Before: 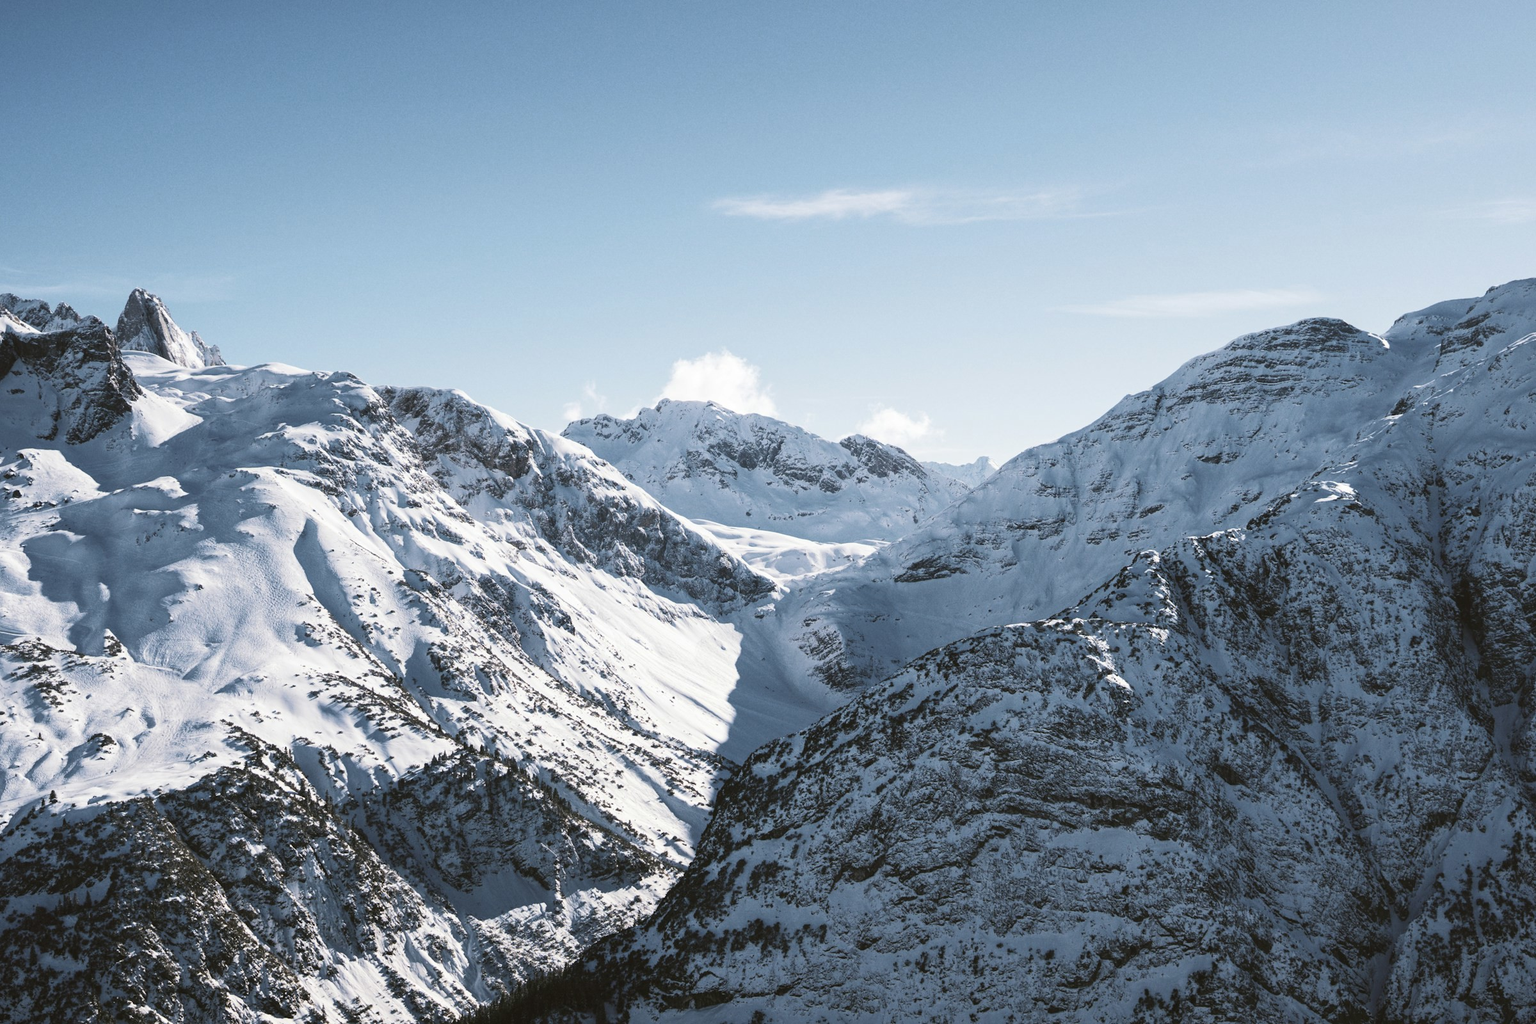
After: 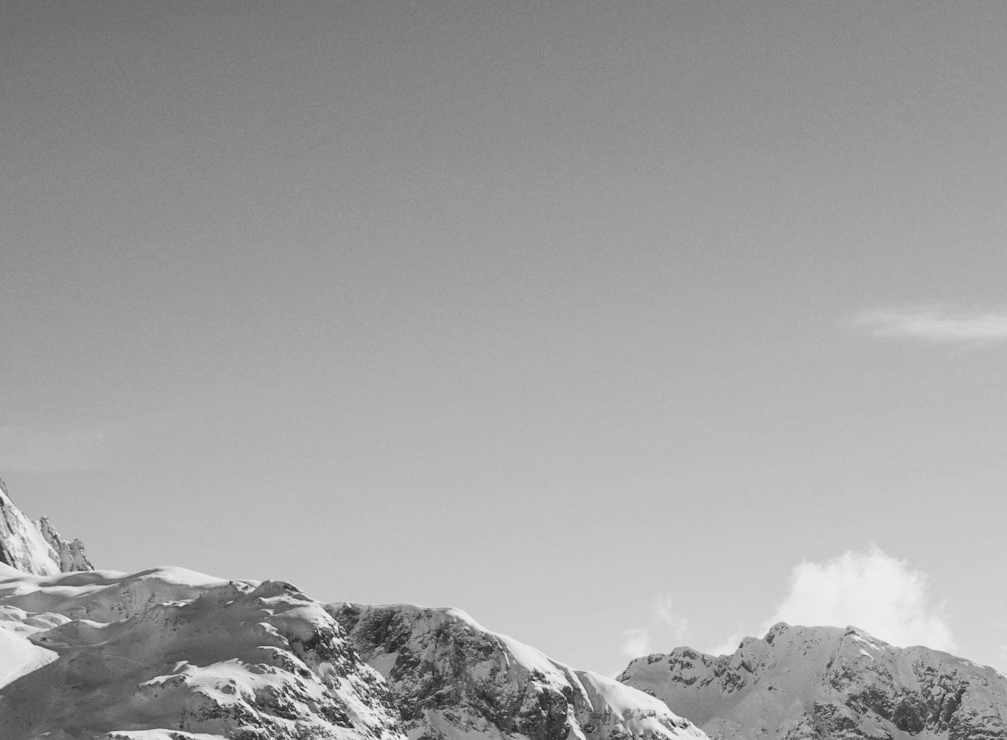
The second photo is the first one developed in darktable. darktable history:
monochrome: a -71.75, b 75.82
crop and rotate: left 10.817%, top 0.062%, right 47.194%, bottom 53.626%
